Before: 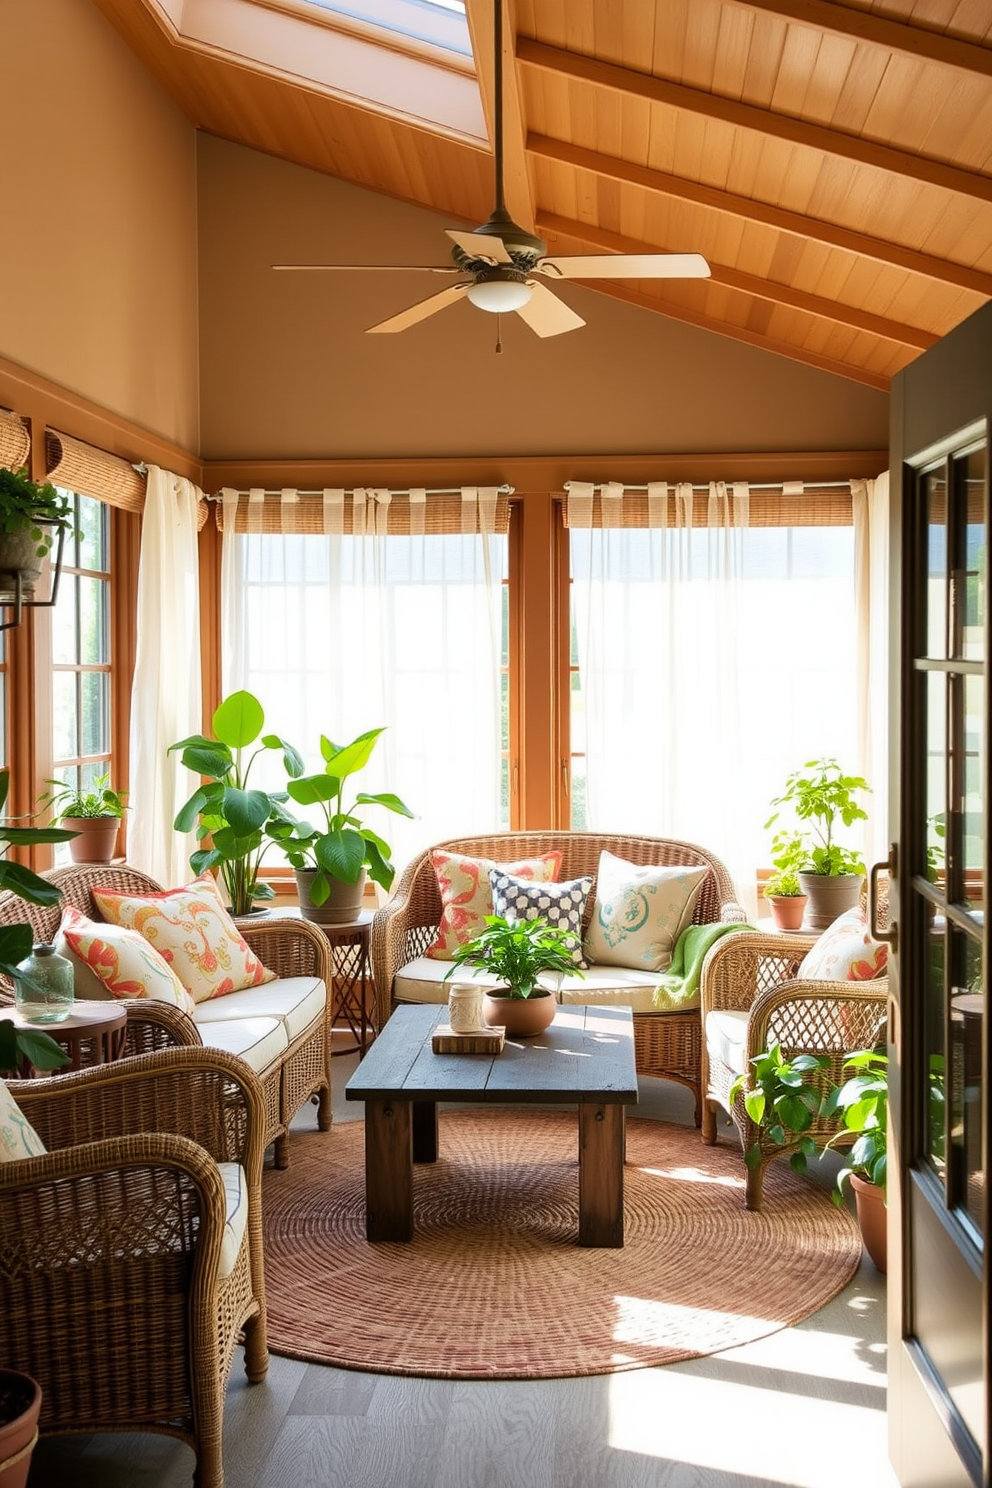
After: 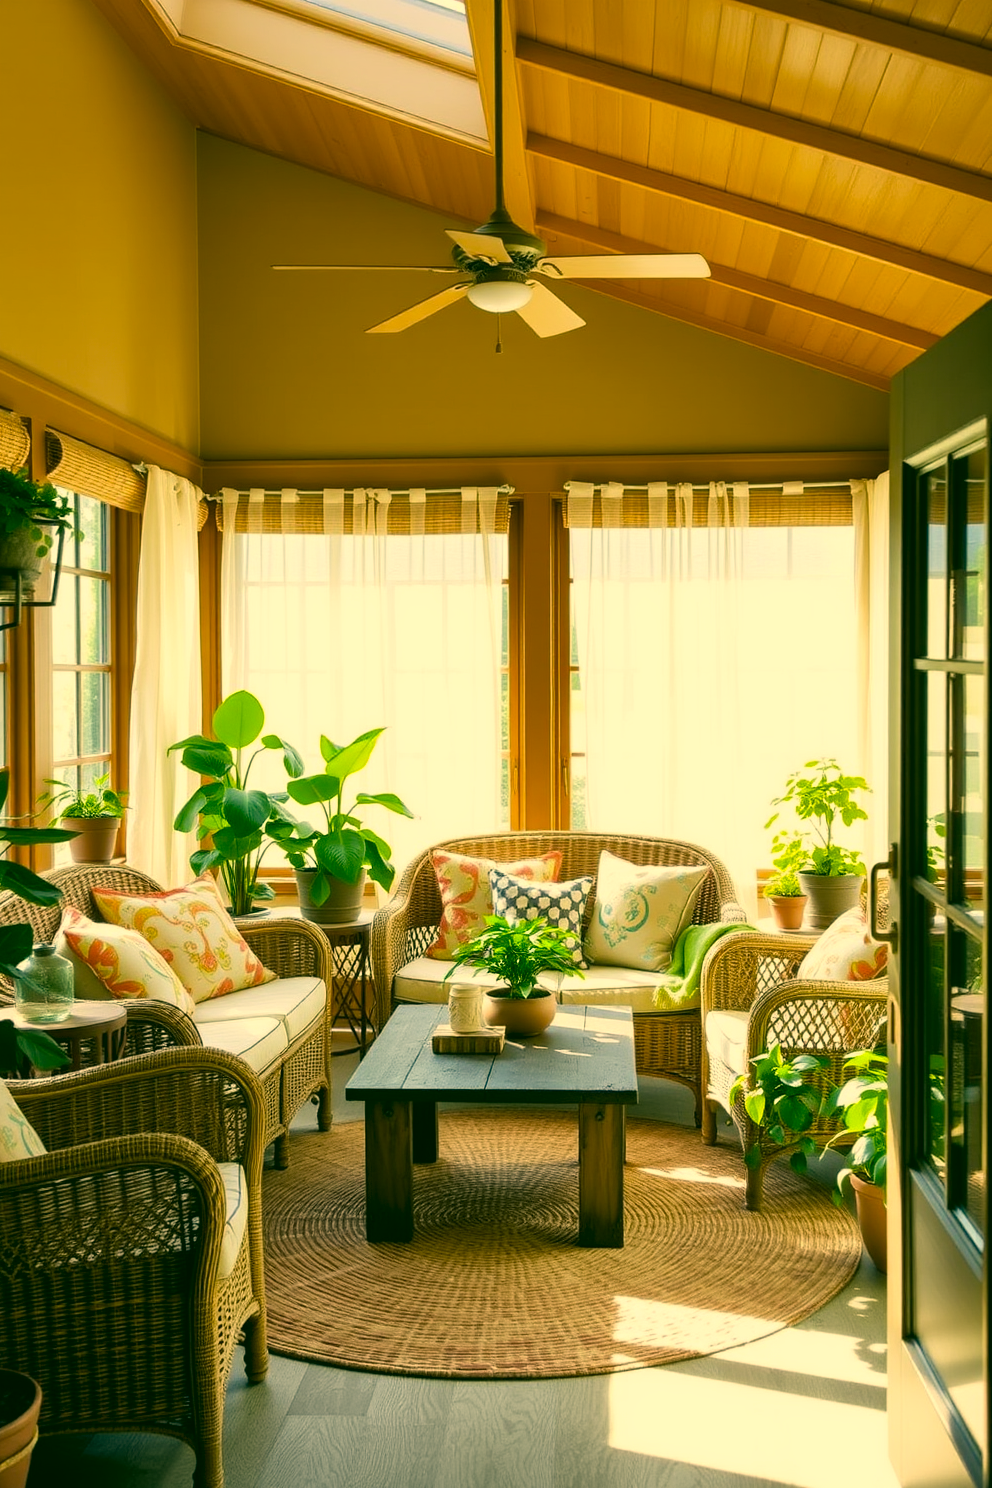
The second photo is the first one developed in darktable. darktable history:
color correction: highlights a* 5.63, highlights b* 33.05, shadows a* -25.57, shadows b* 3.75
color balance rgb: perceptual saturation grading › global saturation 0.081%, global vibrance 25.467%
shadows and highlights: shadows 37.08, highlights -28.04, soften with gaussian
